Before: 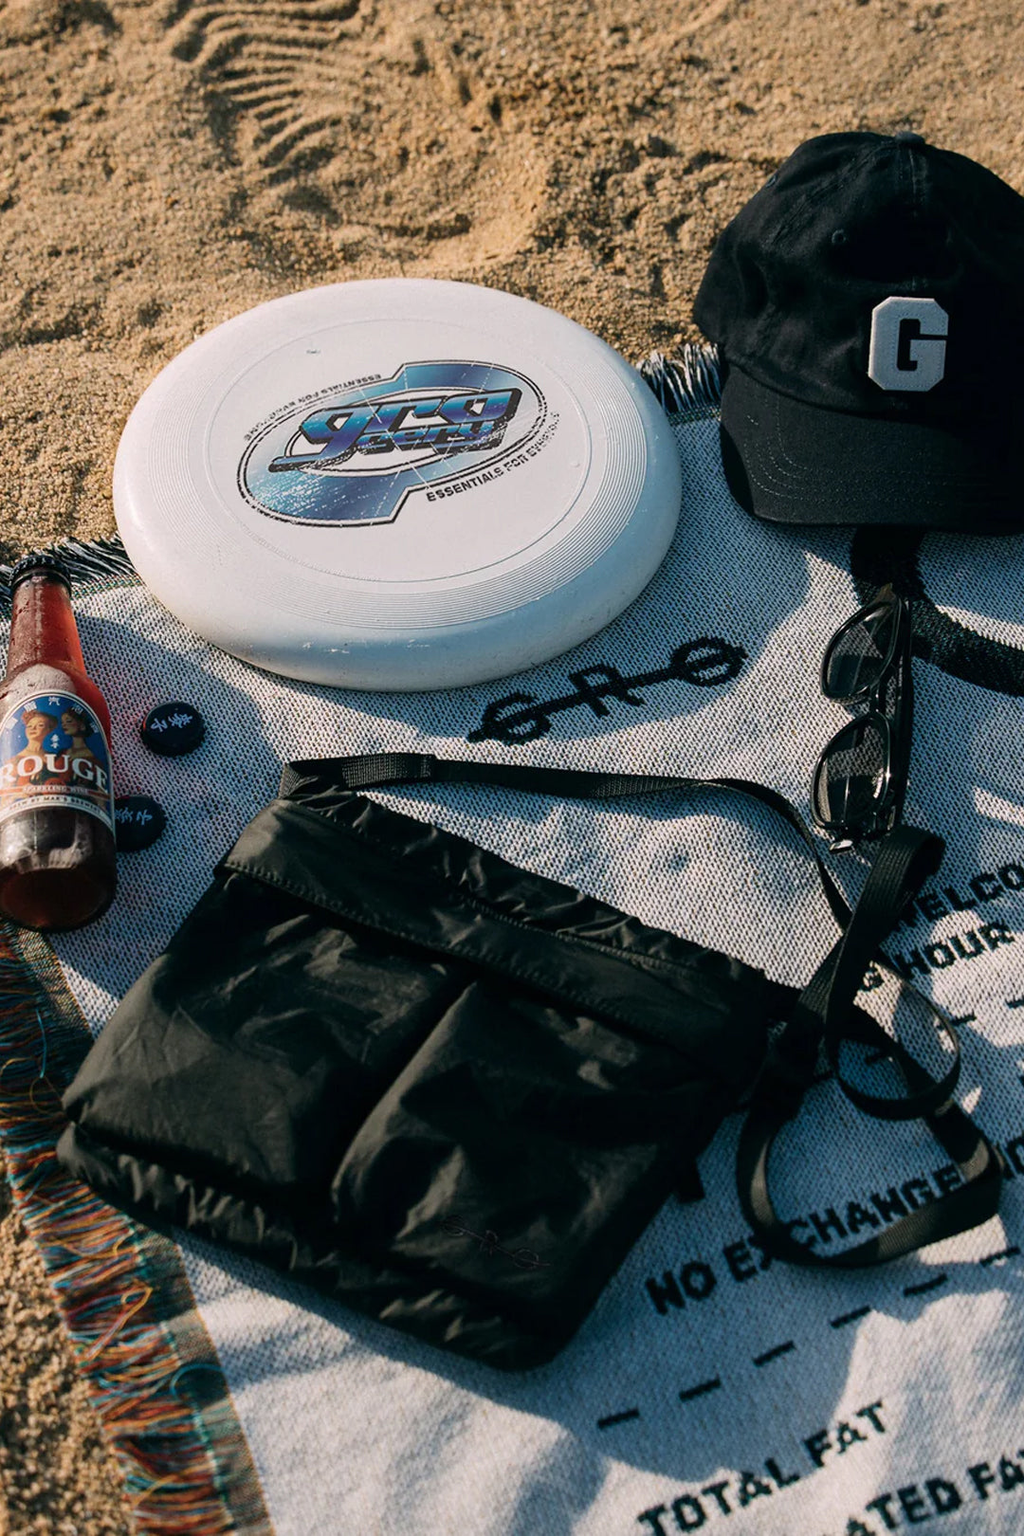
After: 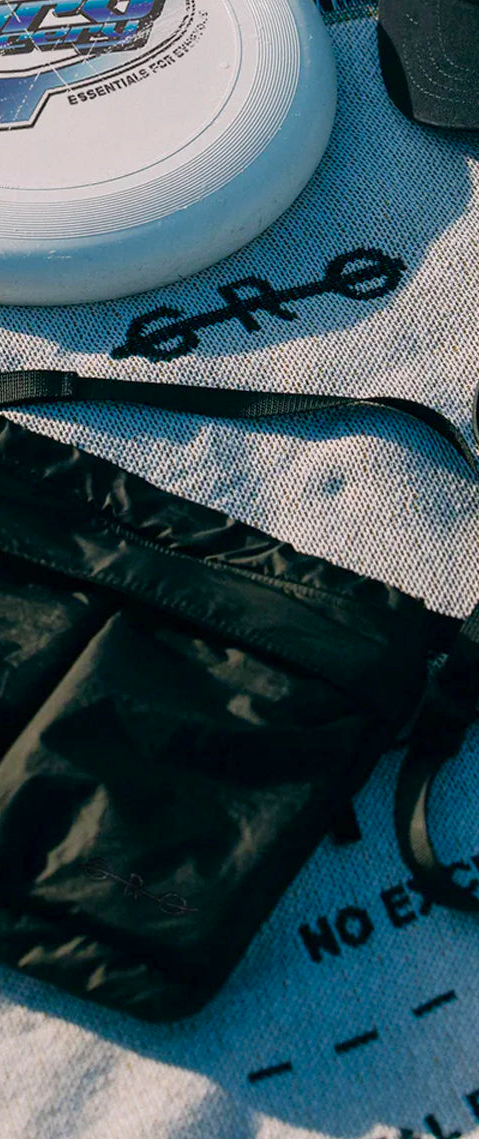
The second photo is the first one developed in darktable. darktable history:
crop: left 35.432%, top 26.233%, right 20.145%, bottom 3.432%
rgb curve: curves: ch0 [(0, 0) (0.053, 0.068) (0.122, 0.128) (1, 1)]
color balance rgb: perceptual saturation grading › global saturation 35%, perceptual saturation grading › highlights -25%, perceptual saturation grading › shadows 25%, global vibrance 10%
